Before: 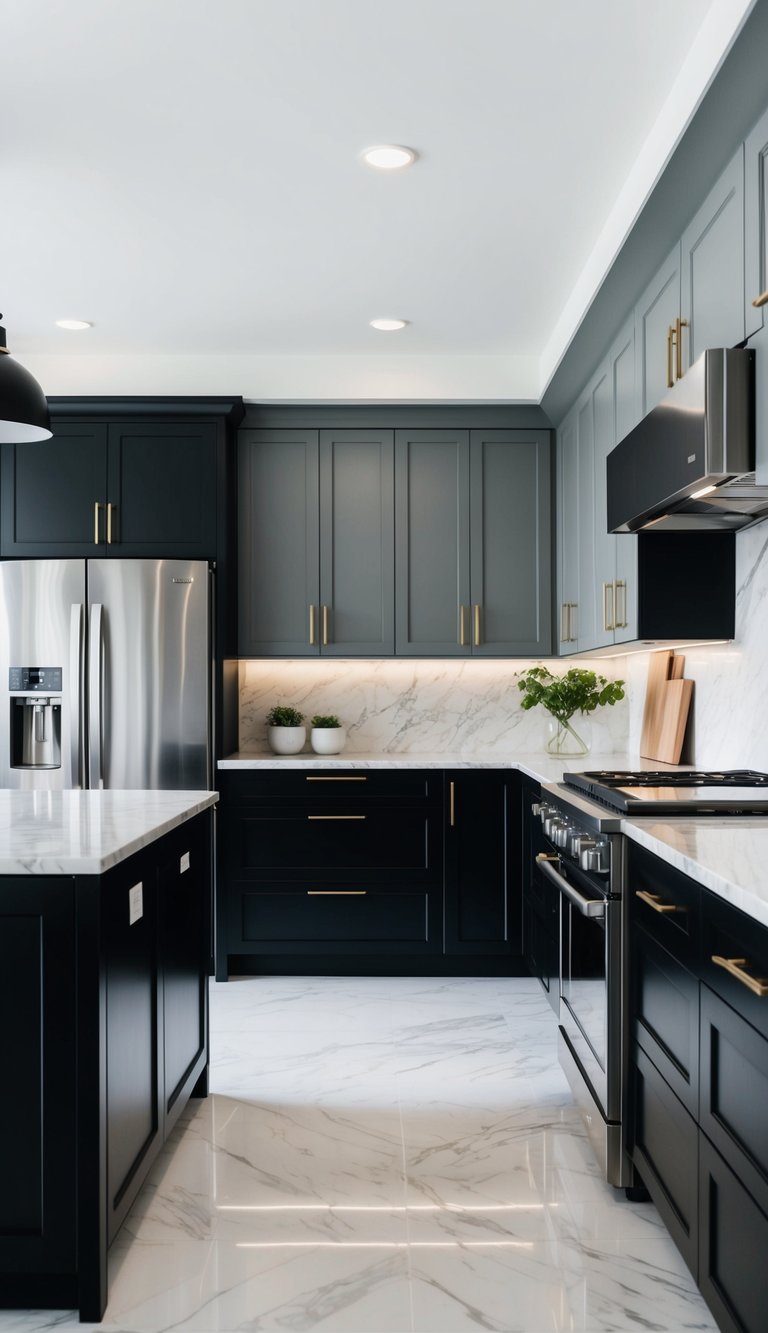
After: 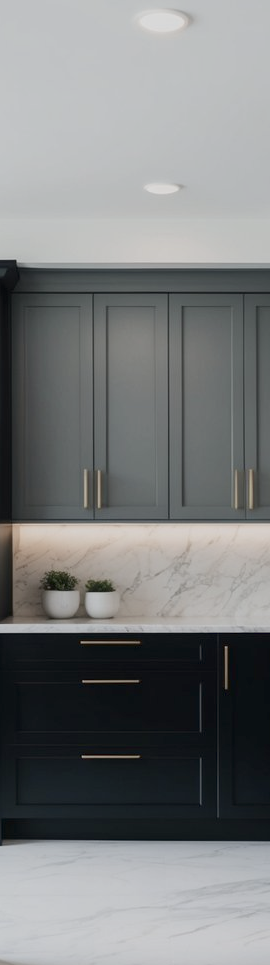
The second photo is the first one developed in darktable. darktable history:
crop and rotate: left 29.476%, top 10.214%, right 35.32%, bottom 17.333%
color balance rgb: perceptual saturation grading › global saturation -27.94%, hue shift -2.27°, contrast -21.26%
contrast brightness saturation: contrast 0.11, saturation -0.17
